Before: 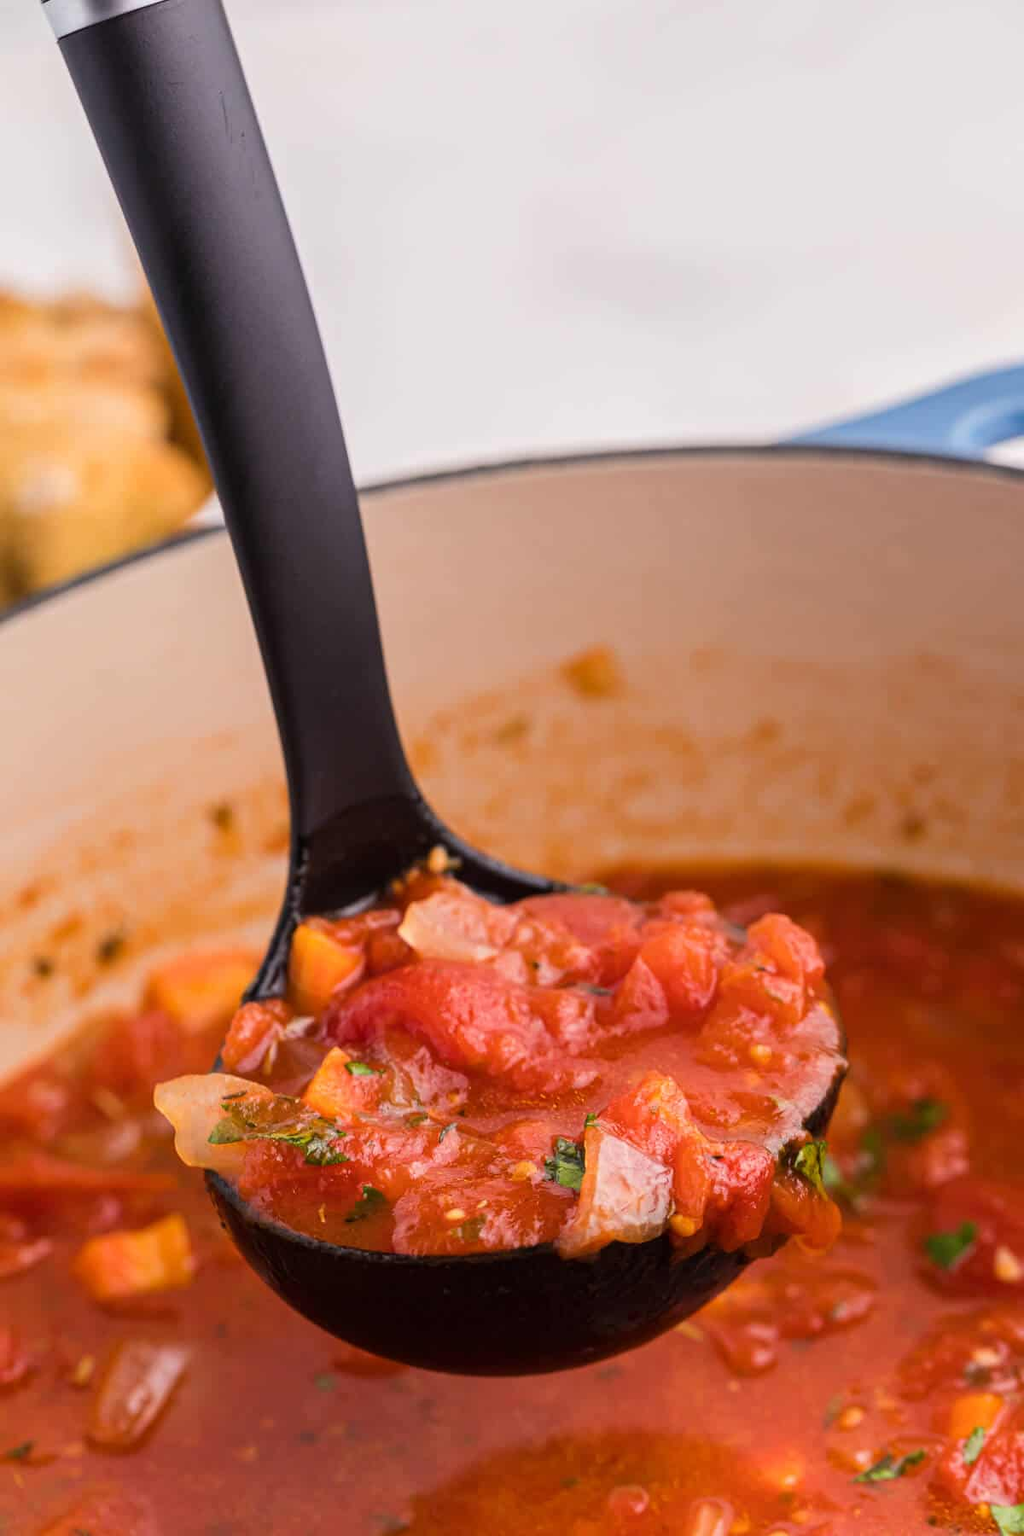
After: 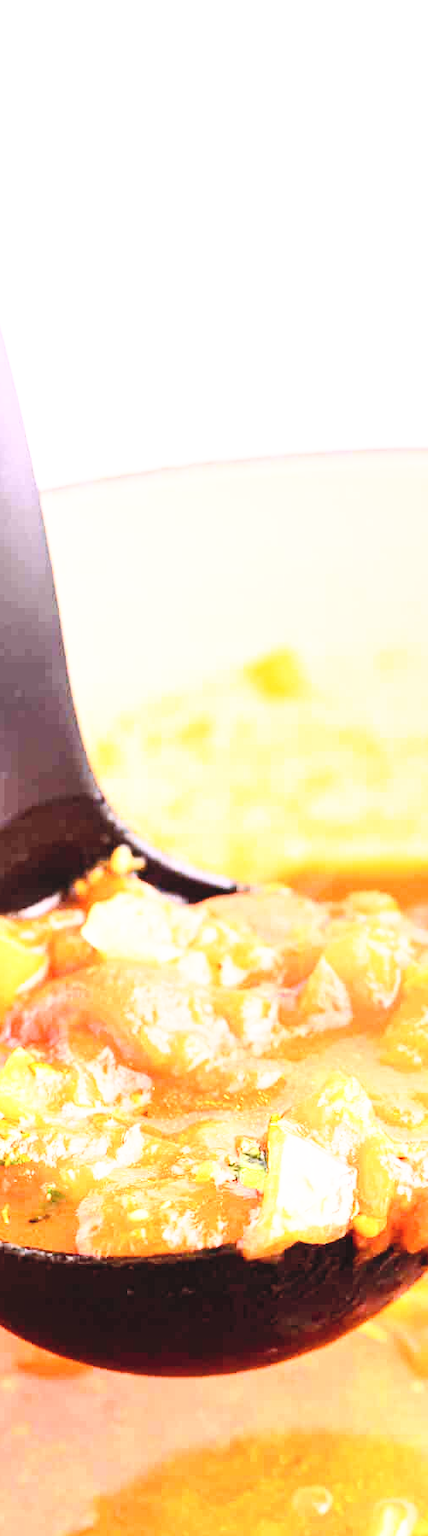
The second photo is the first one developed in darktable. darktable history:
base curve: curves: ch0 [(0, 0) (0.012, 0.01) (0.073, 0.168) (0.31, 0.711) (0.645, 0.957) (1, 1)], preserve colors none
contrast brightness saturation: contrast 0.375, brightness 0.512
crop: left 30.992%, right 27.125%
exposure: black level correction 0, exposure 1.001 EV, compensate highlight preservation false
